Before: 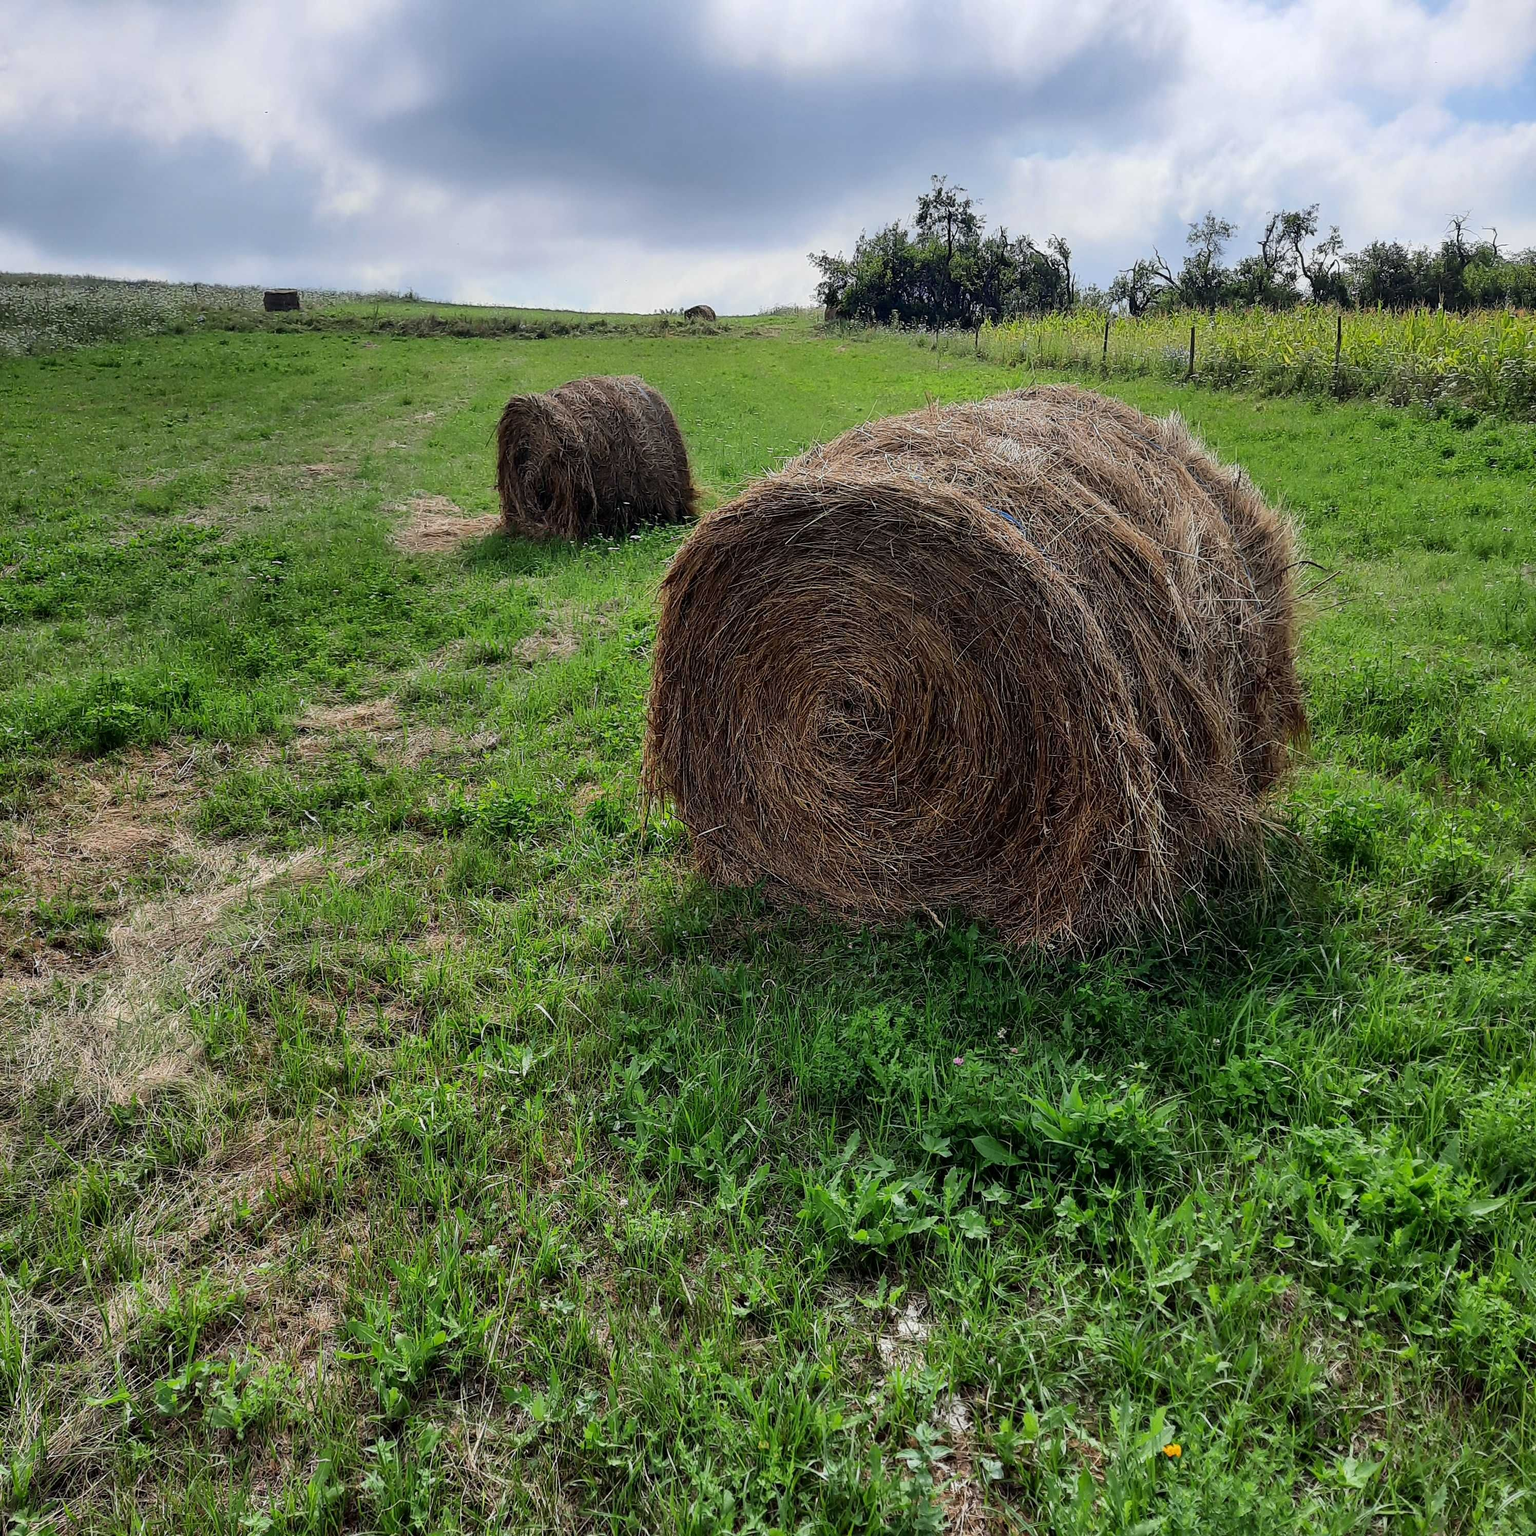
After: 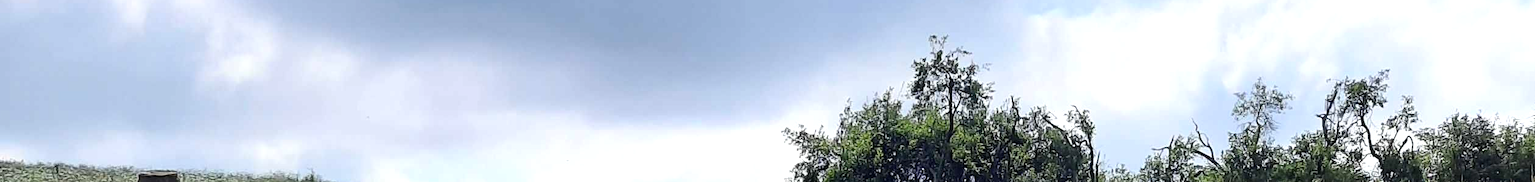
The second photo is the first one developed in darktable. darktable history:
exposure: black level correction 0, exposure 0.5 EV, compensate exposure bias true, compensate highlight preservation false
crop and rotate: left 9.644%, top 9.491%, right 6.021%, bottom 80.509%
